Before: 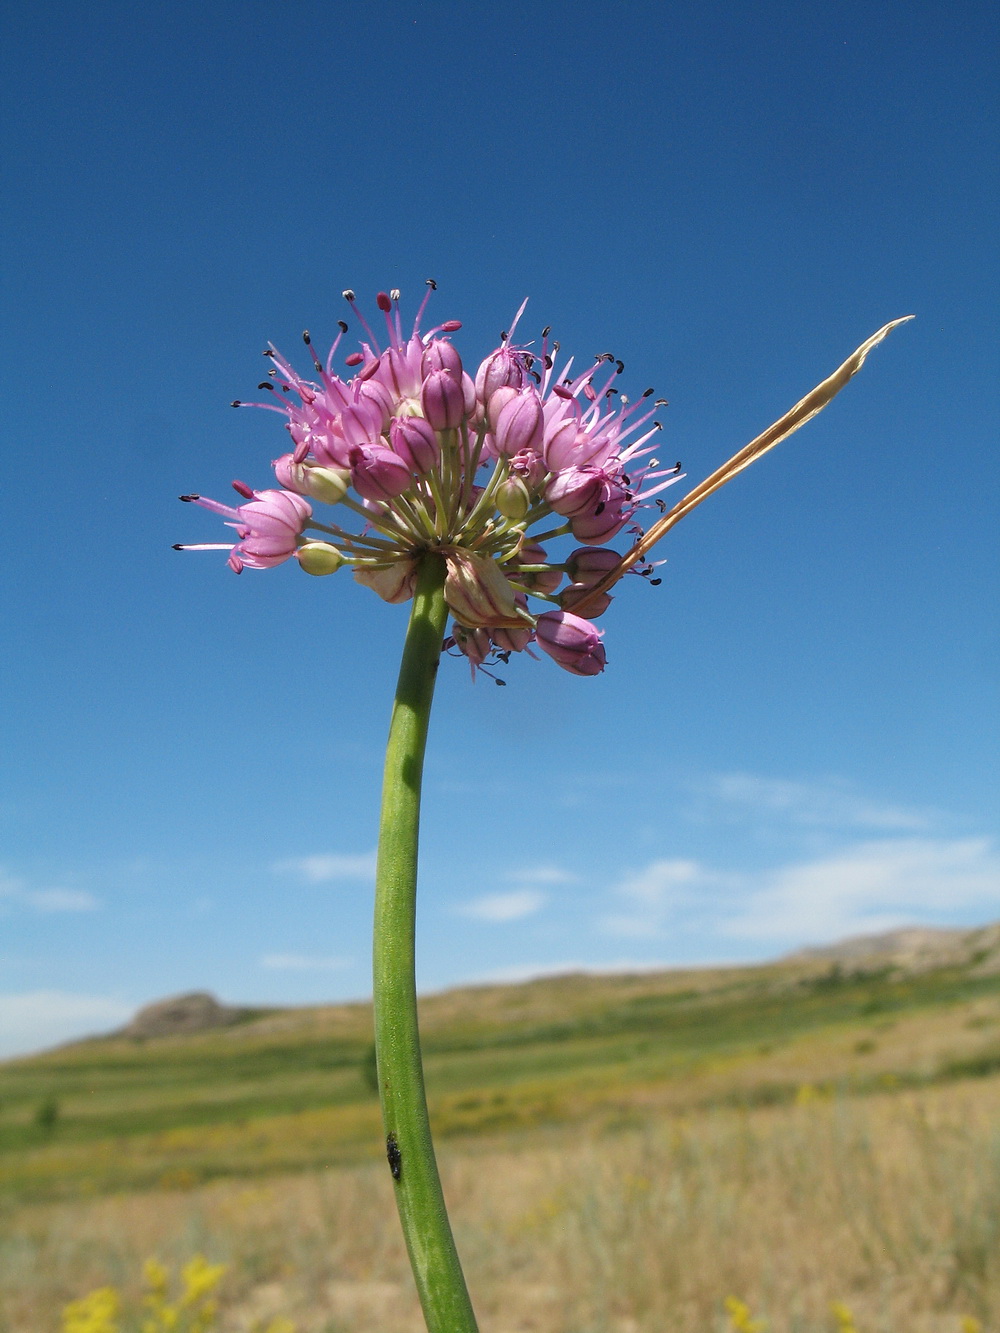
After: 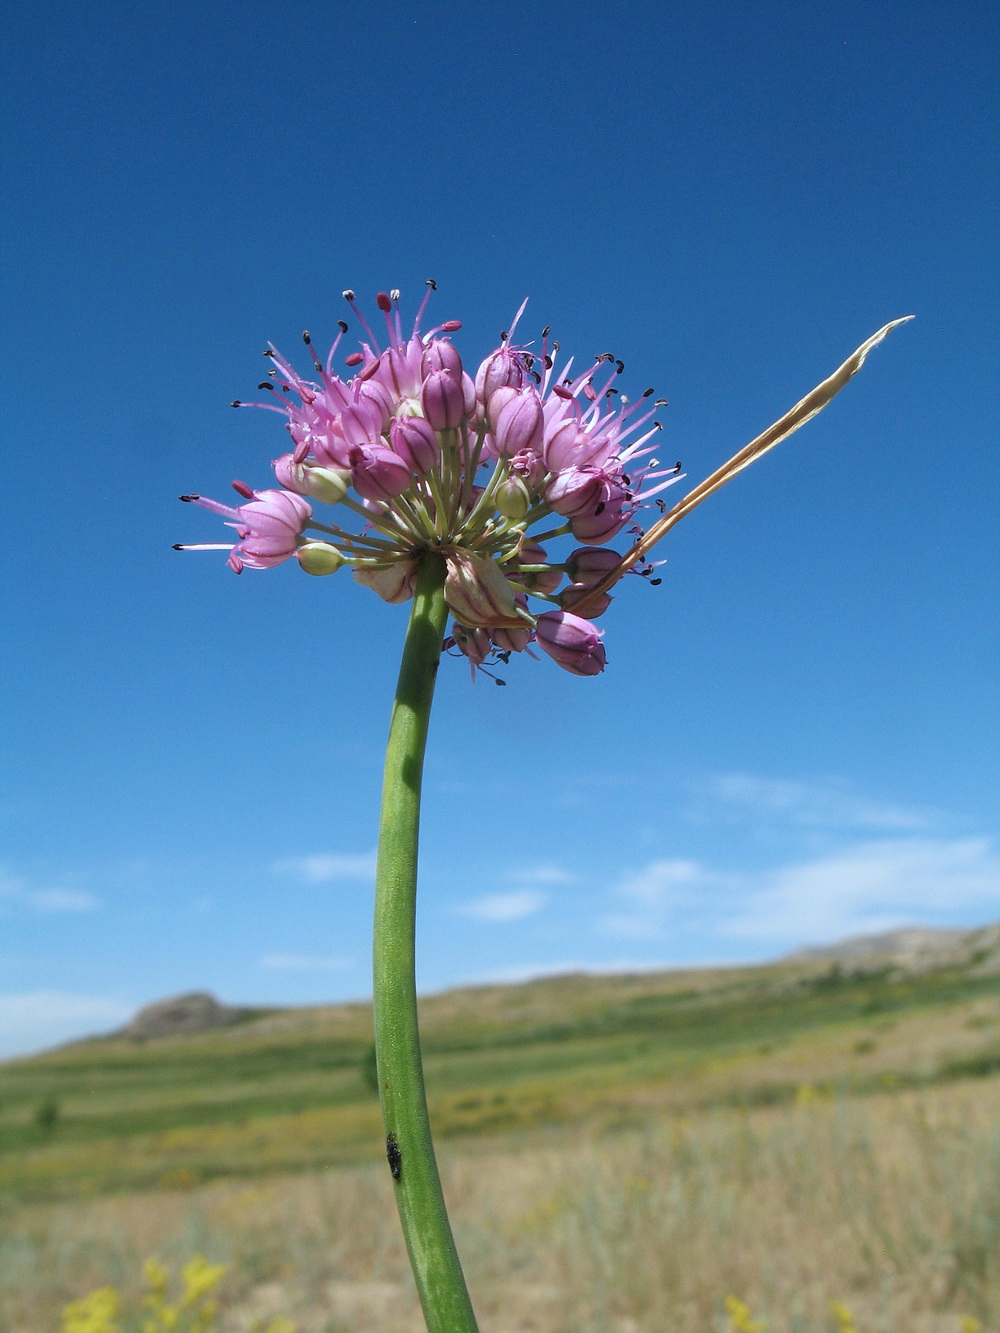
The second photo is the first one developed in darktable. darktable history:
contrast brightness saturation: saturation -0.056
color calibration: illuminant custom, x 0.368, y 0.373, temperature 4340.34 K
